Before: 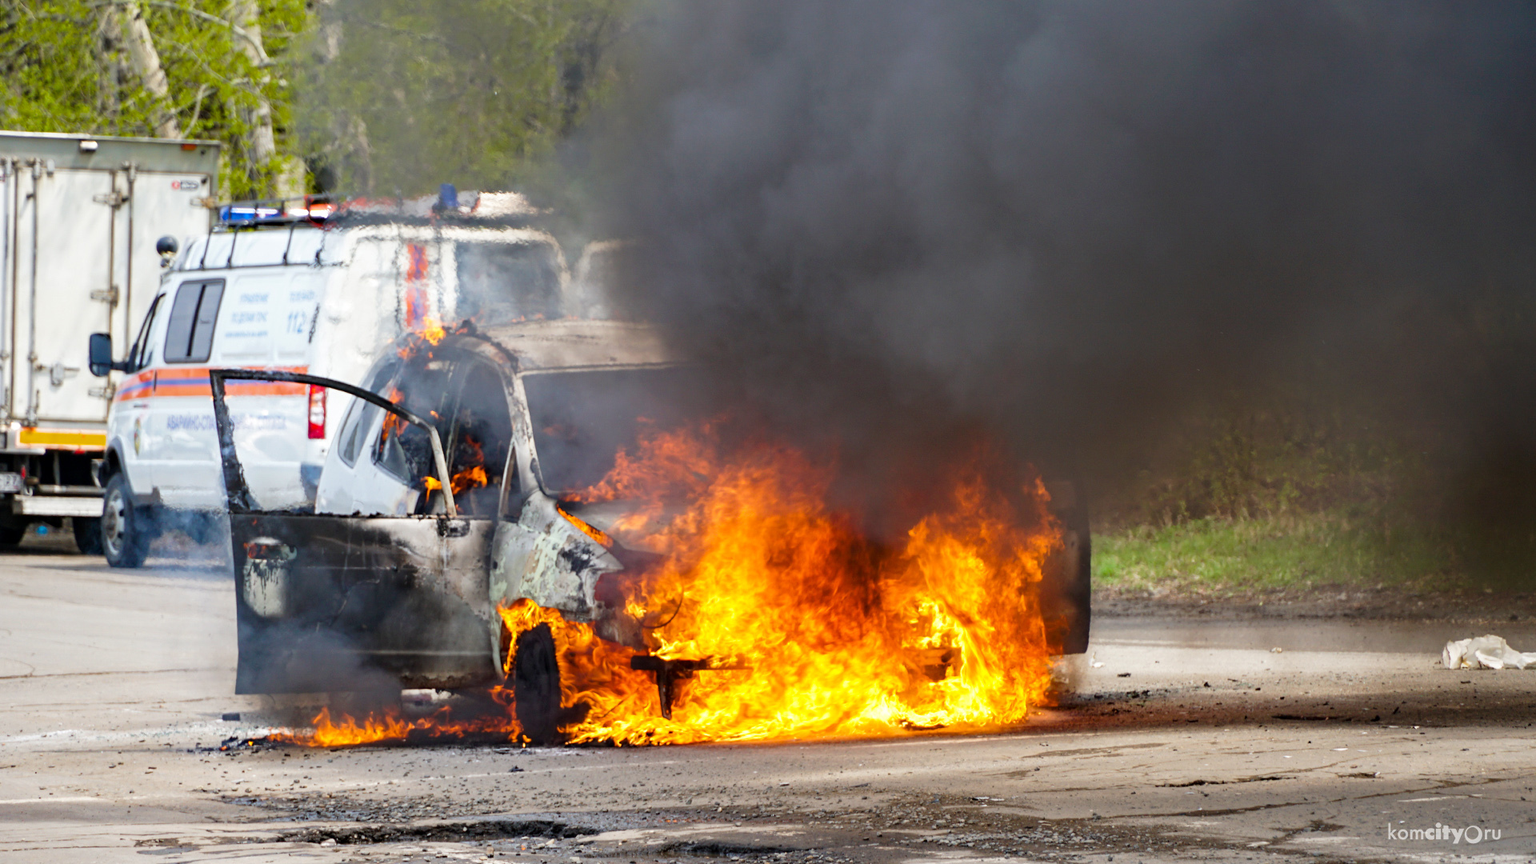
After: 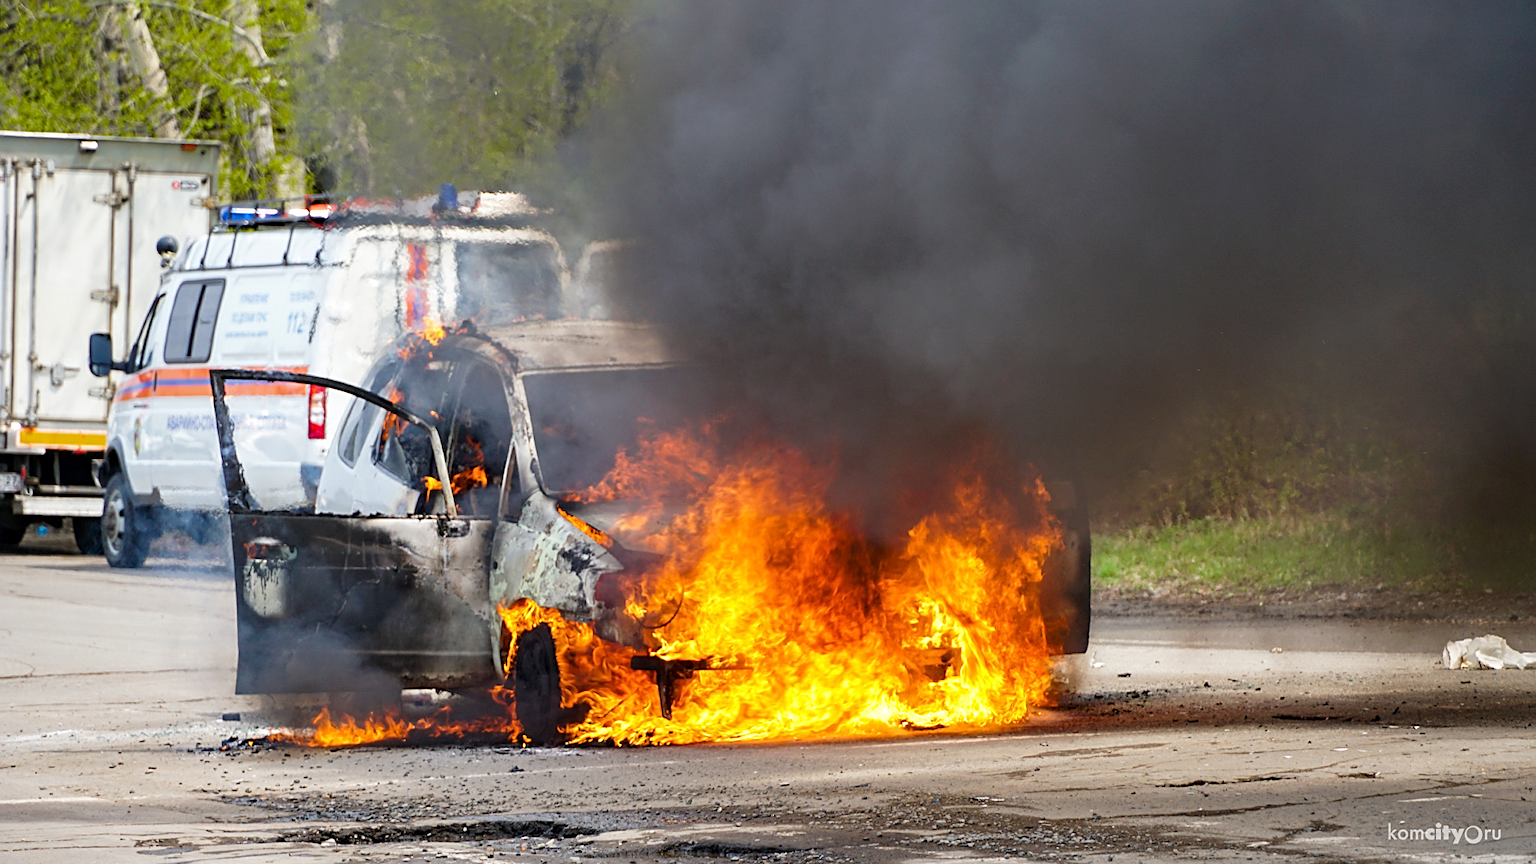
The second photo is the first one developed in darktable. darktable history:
sharpen: on, module defaults
shadows and highlights: shadows 30.86, highlights 0, soften with gaussian
